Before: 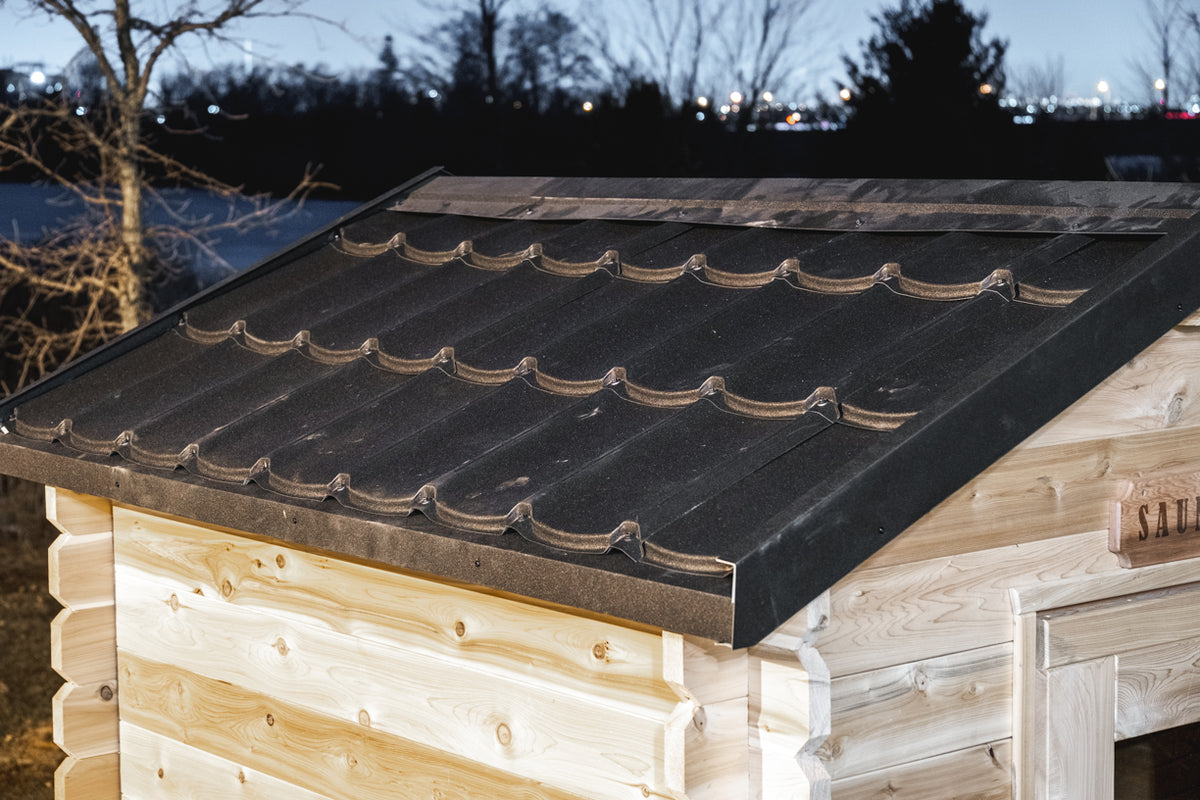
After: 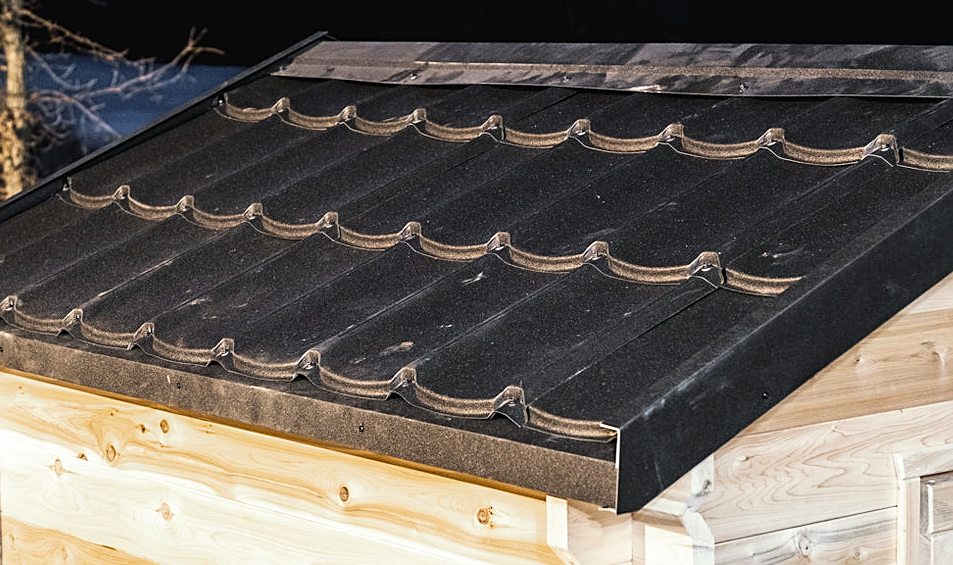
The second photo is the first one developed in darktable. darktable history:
tone curve: curves: ch0 [(0, 0) (0.004, 0.001) (0.133, 0.112) (0.325, 0.362) (0.832, 0.893) (1, 1)], color space Lab, linked channels, preserve colors none
sharpen: on, module defaults
crop: left 9.712%, top 16.928%, right 10.845%, bottom 12.332%
split-toning: shadows › saturation 0.61, highlights › saturation 0.58, balance -28.74, compress 87.36%
